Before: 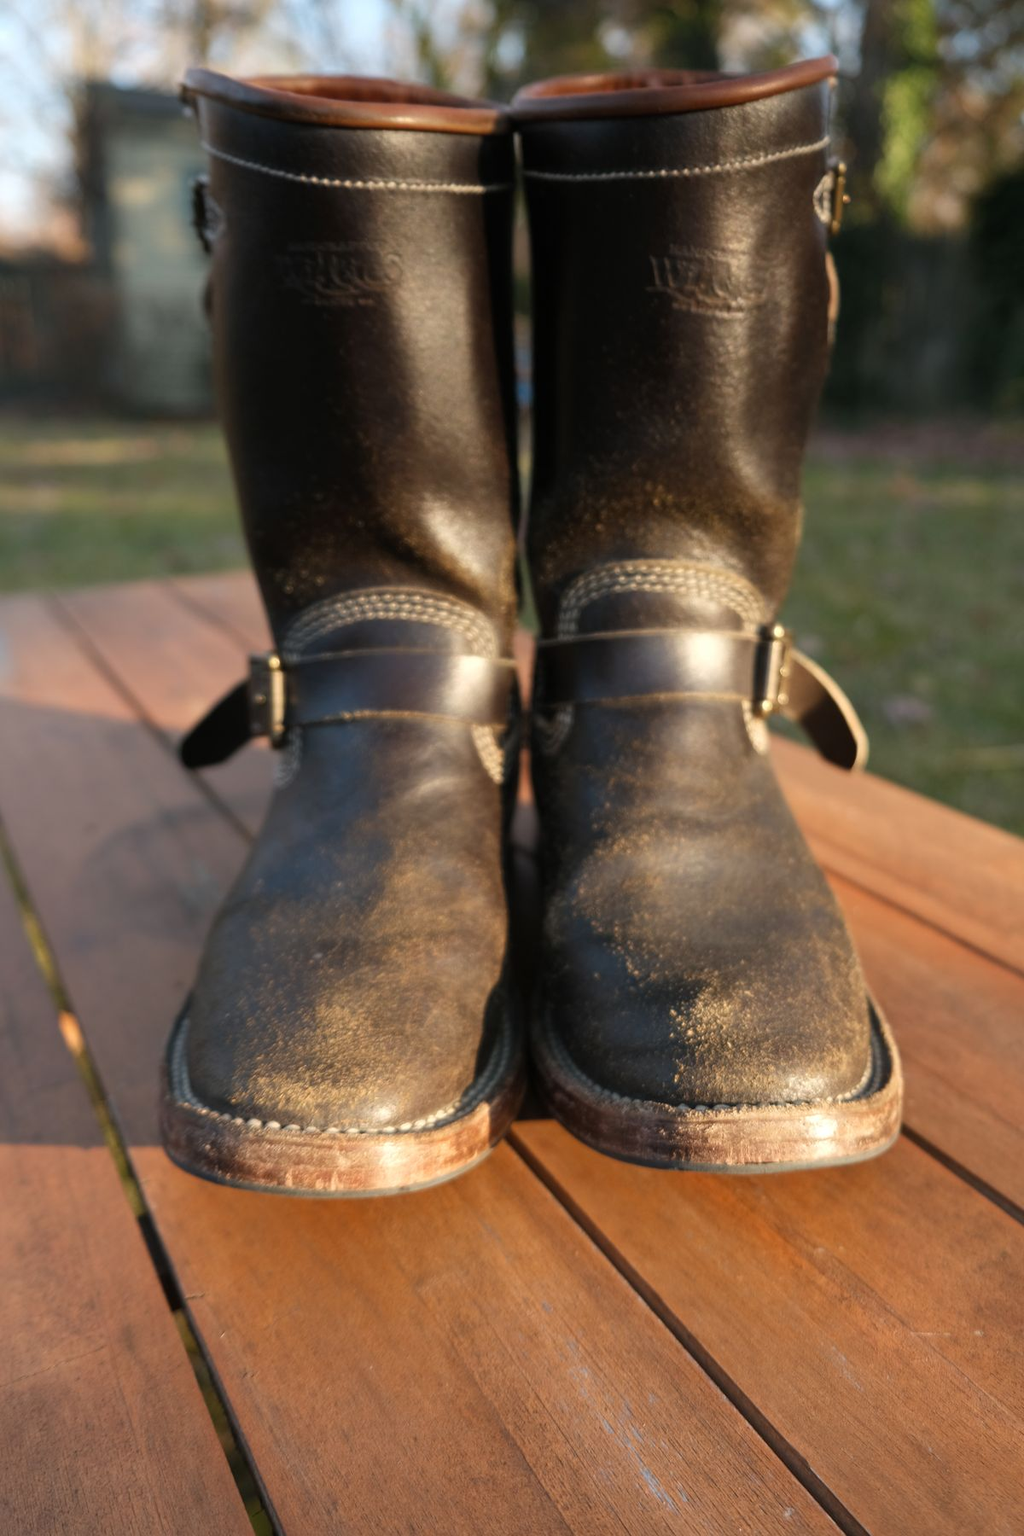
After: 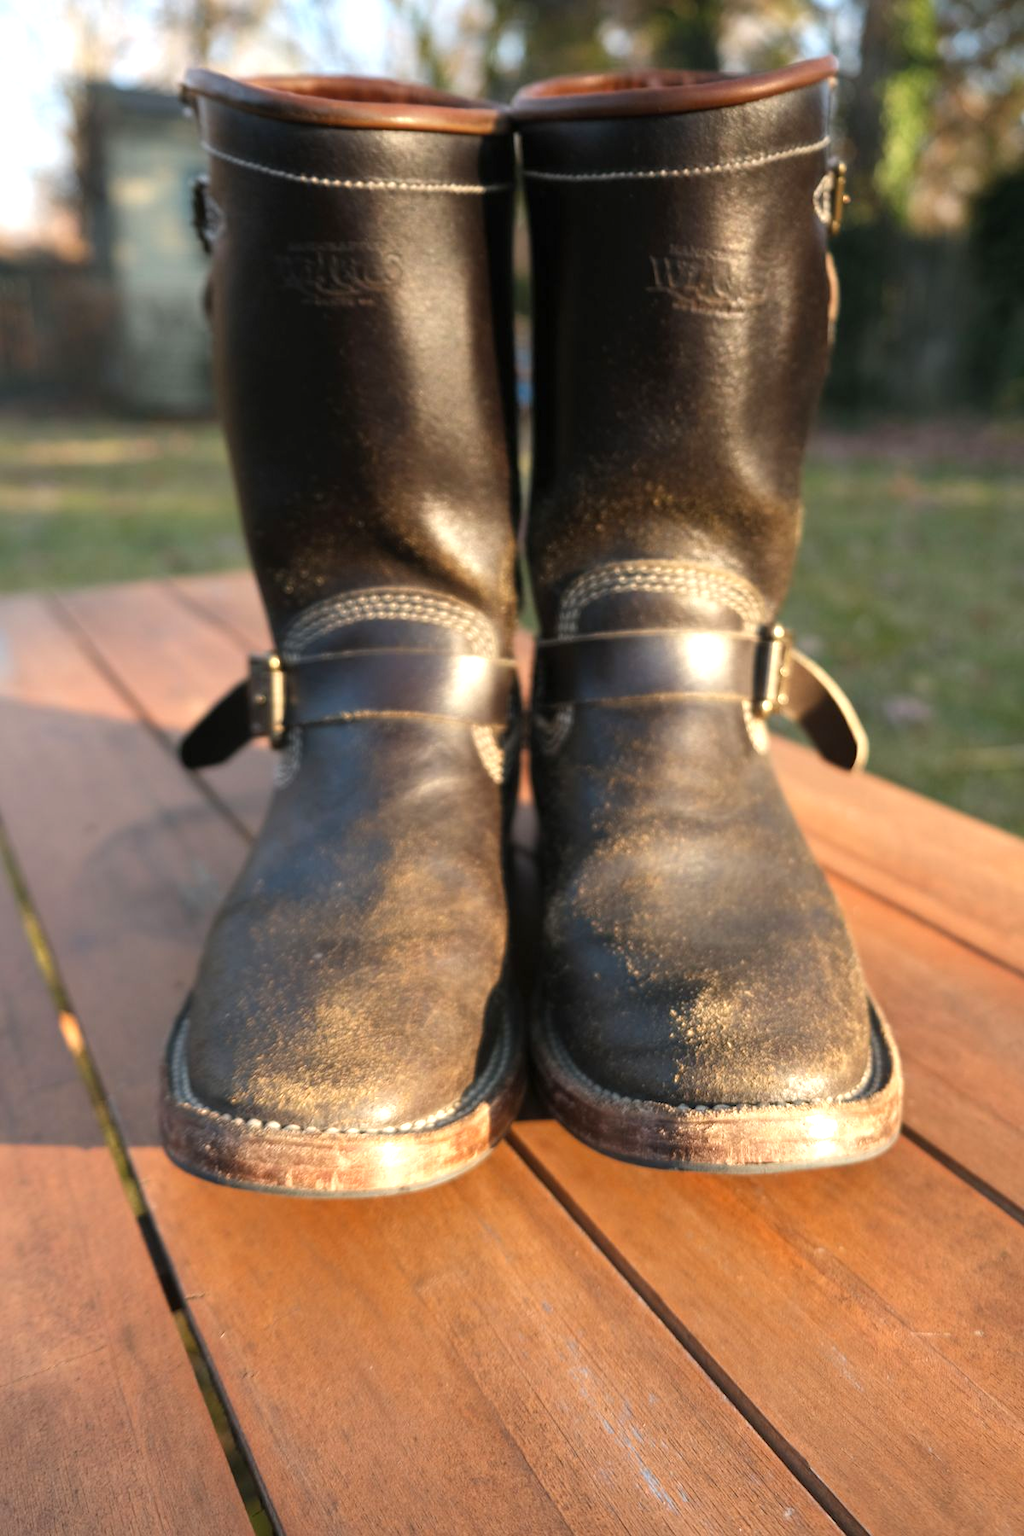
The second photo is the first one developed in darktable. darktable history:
tone equalizer: edges refinement/feathering 500, mask exposure compensation -1.57 EV, preserve details guided filter
exposure: exposure 0.6 EV, compensate highlight preservation false
